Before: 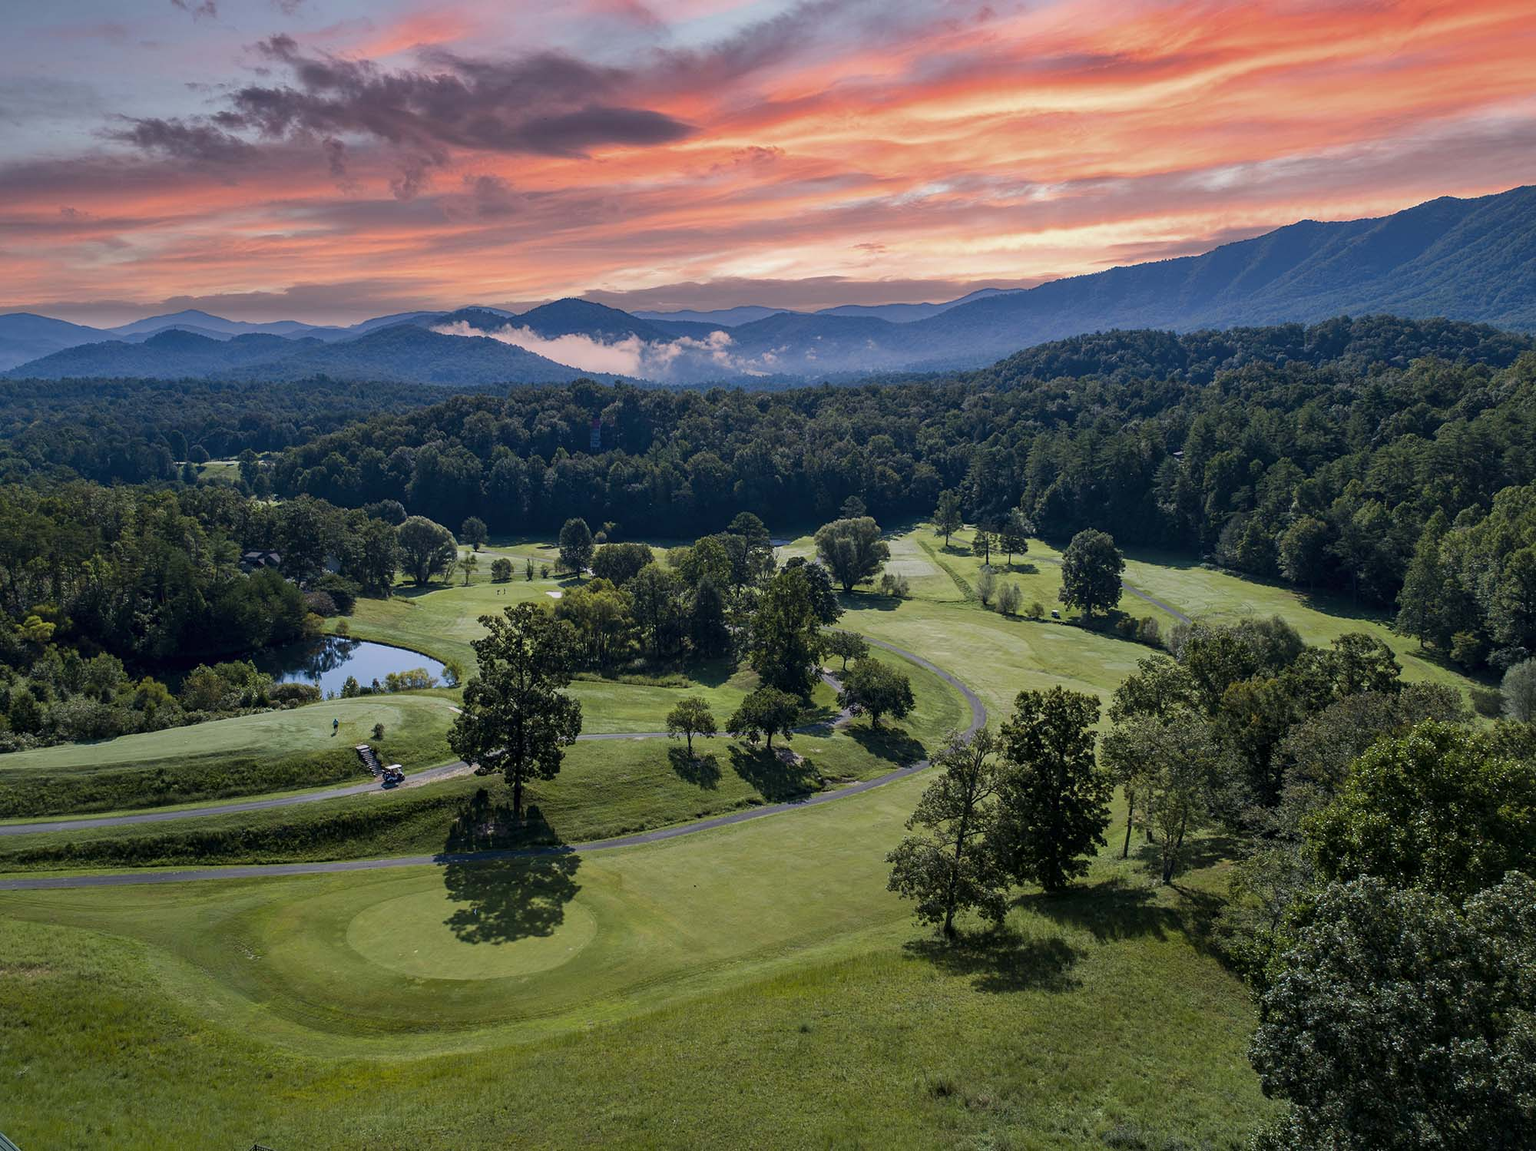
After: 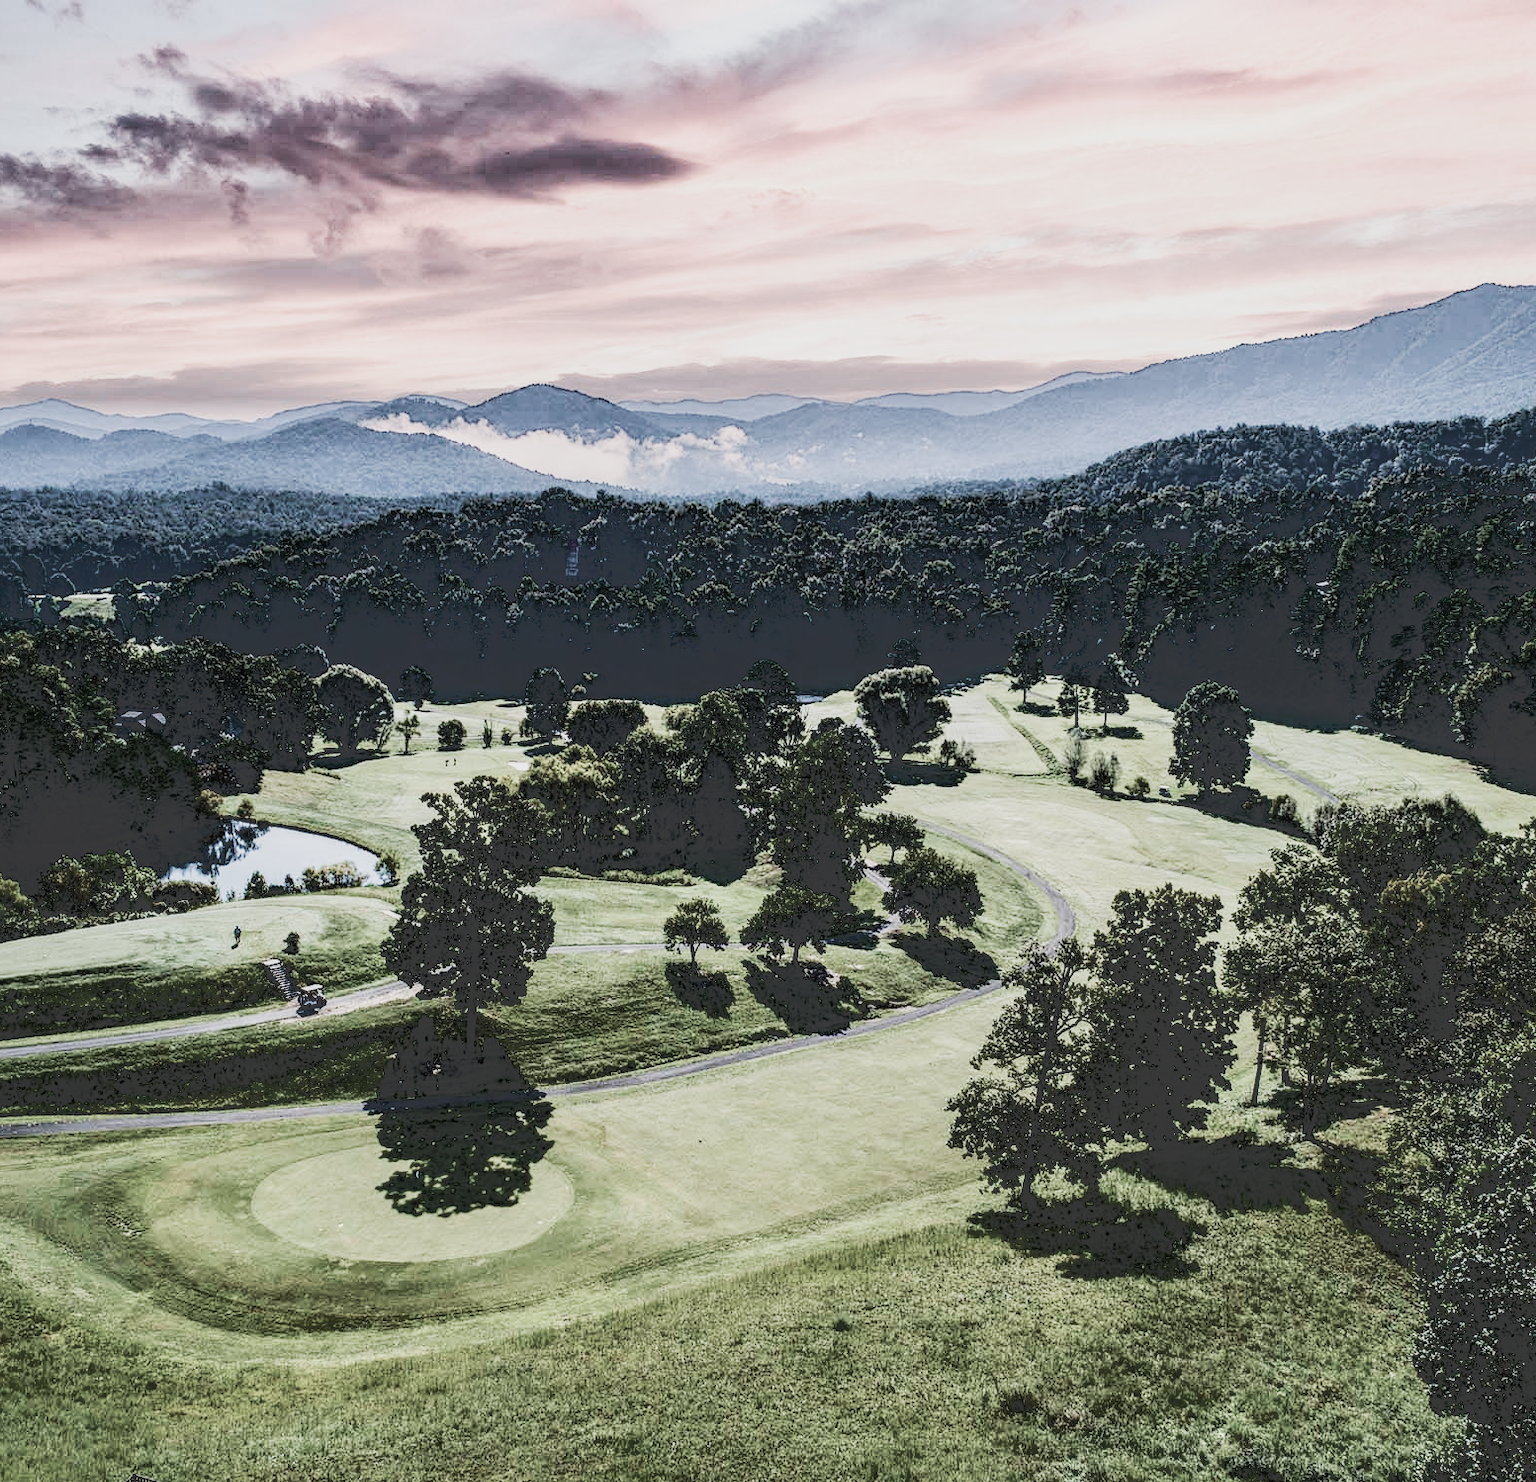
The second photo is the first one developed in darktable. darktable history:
exposure: black level correction 0.036, exposure 0.909 EV, compensate highlight preservation false
tone curve: curves: ch0 [(0, 0.026) (0.181, 0.223) (0.405, 0.46) (0.456, 0.528) (0.634, 0.728) (0.877, 0.89) (0.984, 0.935)]; ch1 [(0, 0) (0.443, 0.43) (0.492, 0.488) (0.566, 0.579) (0.595, 0.625) (0.65, 0.657) (0.696, 0.725) (1, 1)]; ch2 [(0, 0) (0.33, 0.301) (0.421, 0.443) (0.447, 0.489) (0.495, 0.494) (0.537, 0.57) (0.586, 0.591) (0.663, 0.686) (1, 1)], preserve colors none
filmic rgb: black relative exposure -5.1 EV, white relative exposure 3.96 EV, hardness 2.9, contrast 1.296, highlights saturation mix -29.66%, color science v4 (2020), iterations of high-quality reconstruction 0
local contrast: on, module defaults
crop: left 9.885%, right 12.439%
